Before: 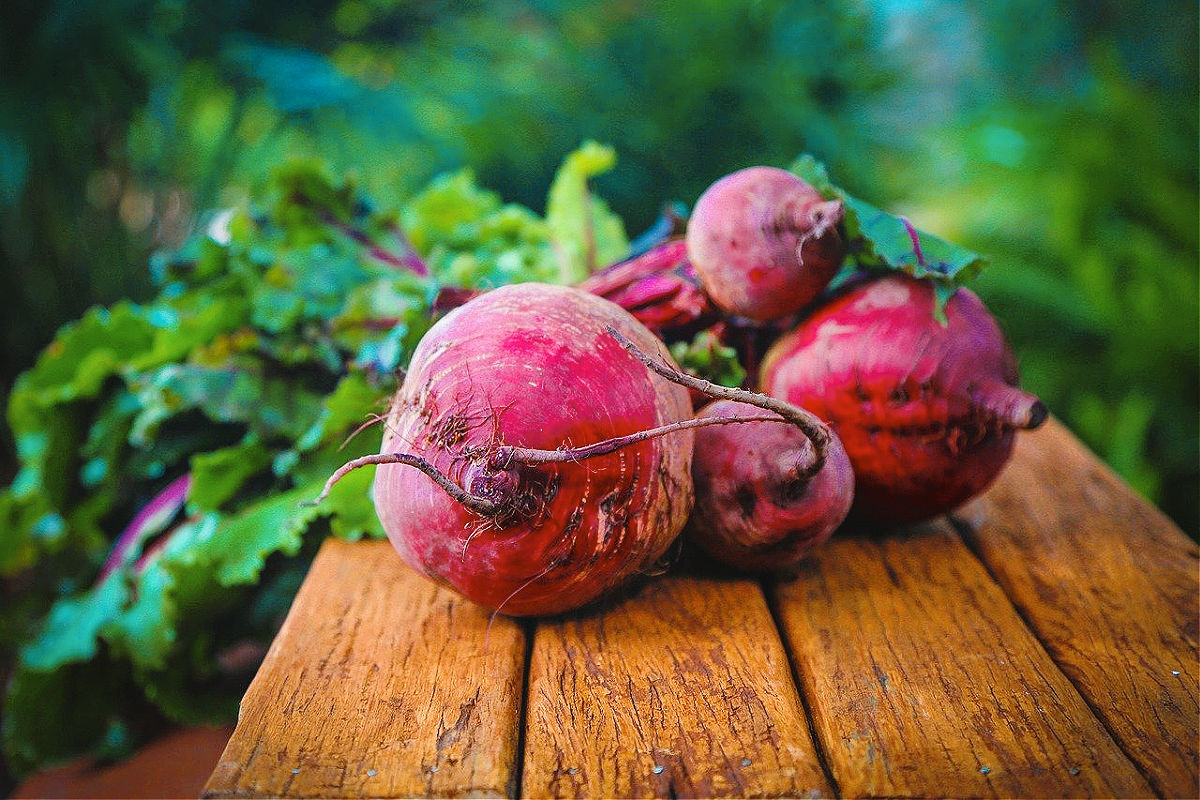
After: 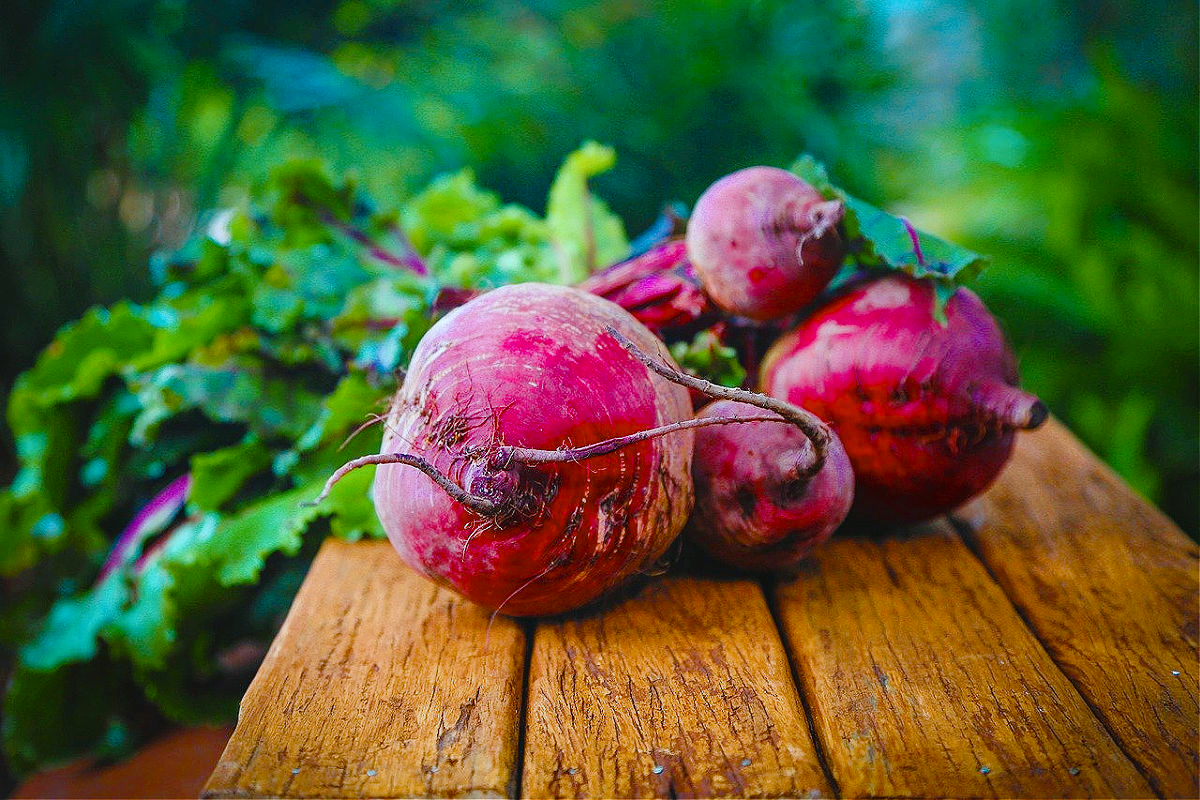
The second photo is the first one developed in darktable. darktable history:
color balance rgb: perceptual saturation grading › global saturation 20%, perceptual saturation grading › highlights -25%, perceptual saturation grading › shadows 25%
white balance: red 0.925, blue 1.046
